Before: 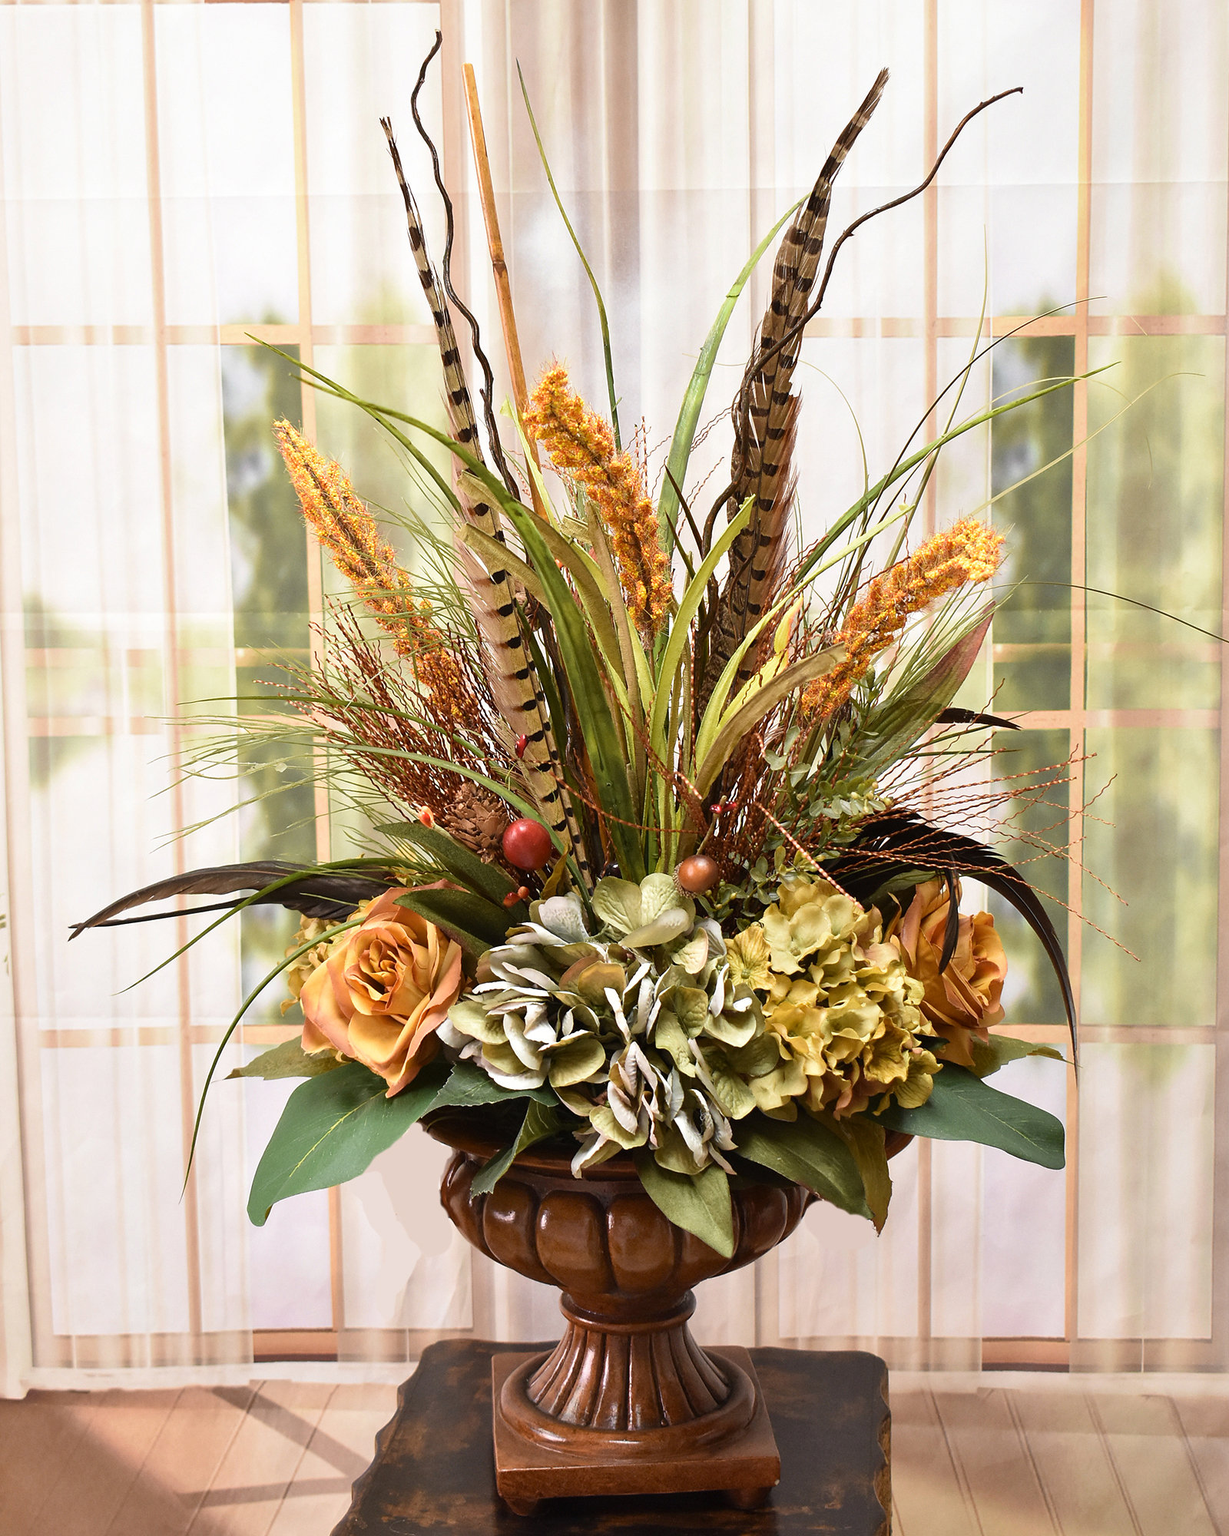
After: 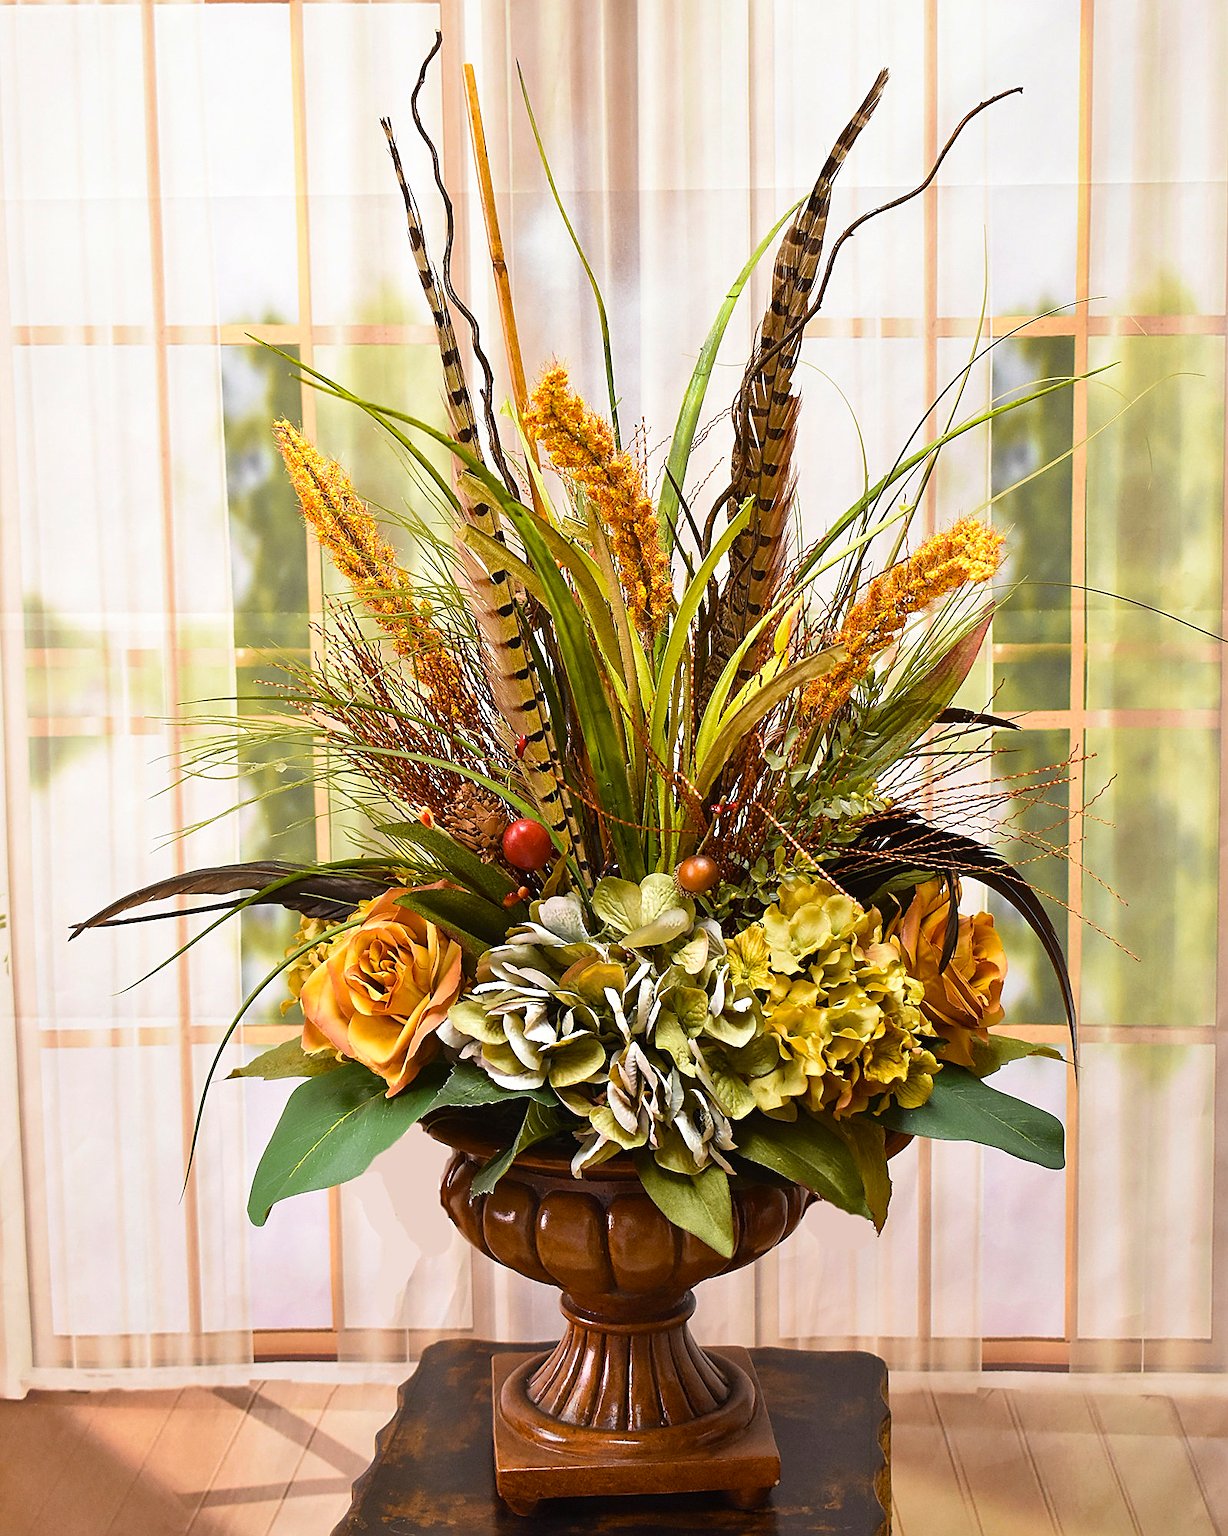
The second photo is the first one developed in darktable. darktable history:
color balance rgb: linear chroma grading › global chroma 33.4%
sharpen: on, module defaults
